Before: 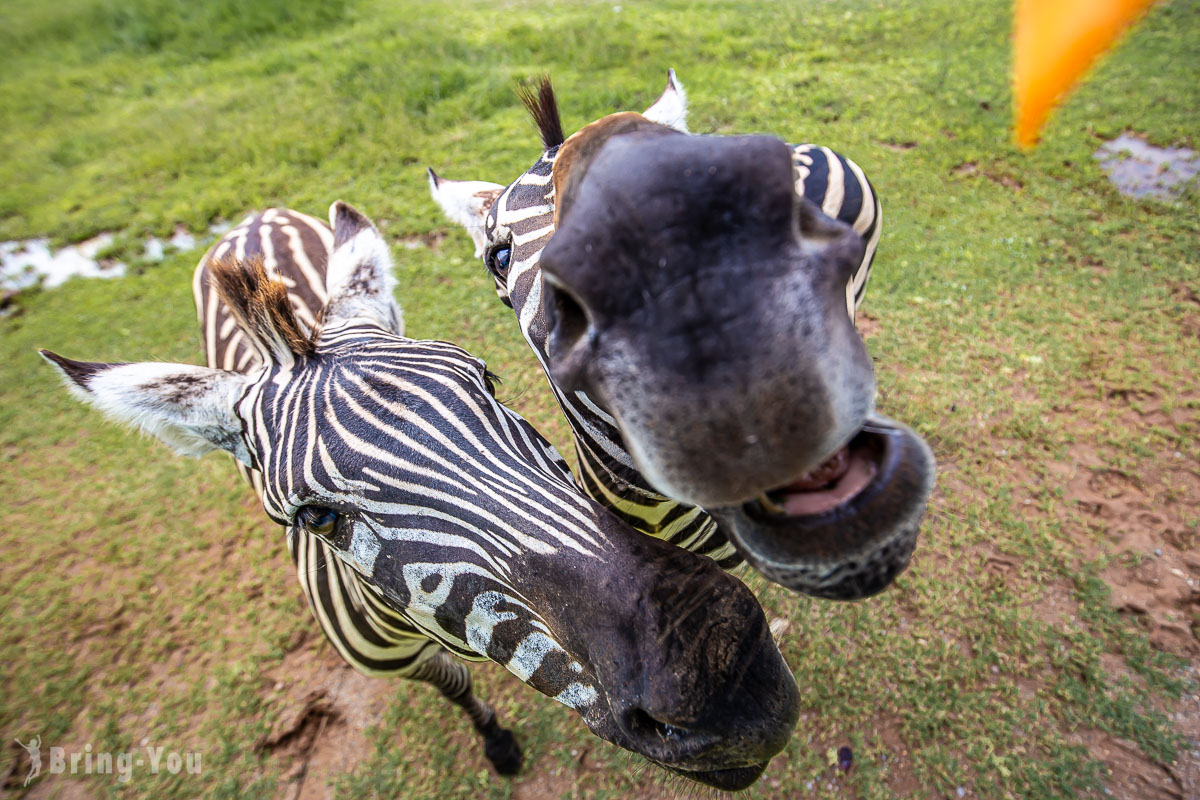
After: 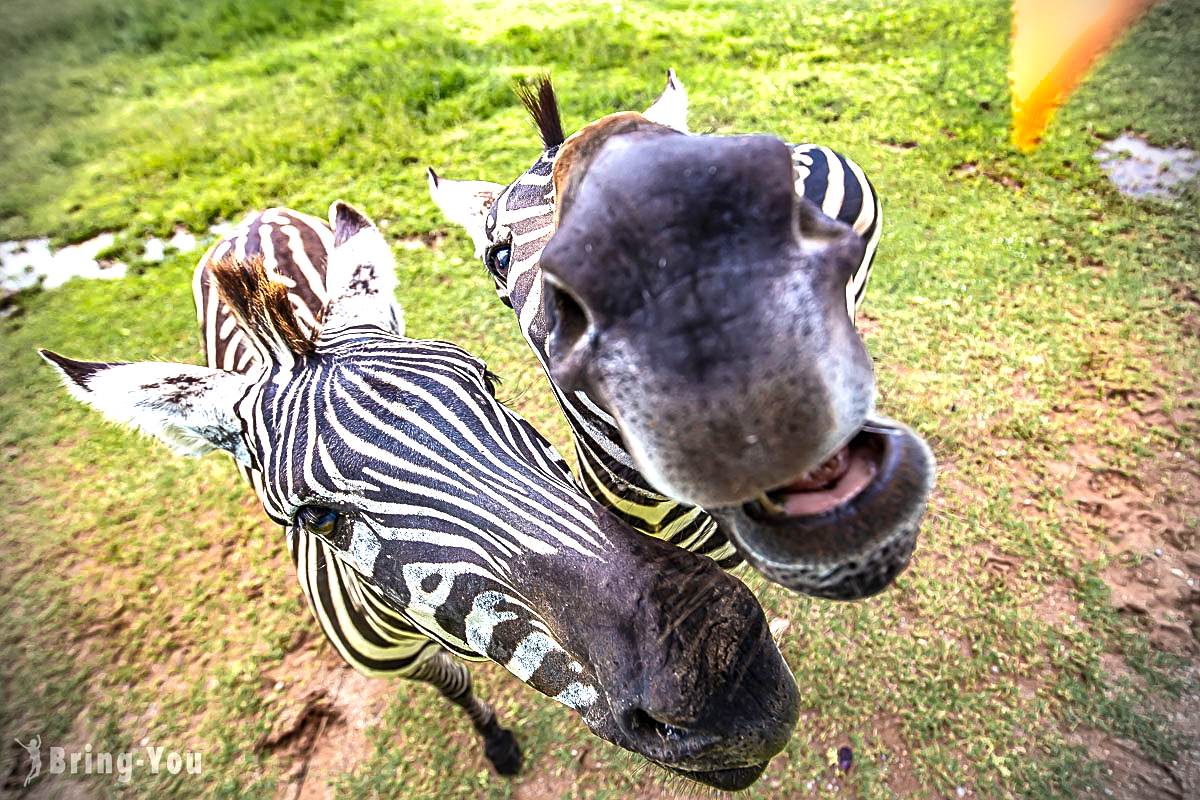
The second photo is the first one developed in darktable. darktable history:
vignetting: fall-off start 88.03%, fall-off radius 24.9%
exposure: exposure 0.943 EV, compensate highlight preservation false
sharpen: on, module defaults
shadows and highlights: soften with gaussian
